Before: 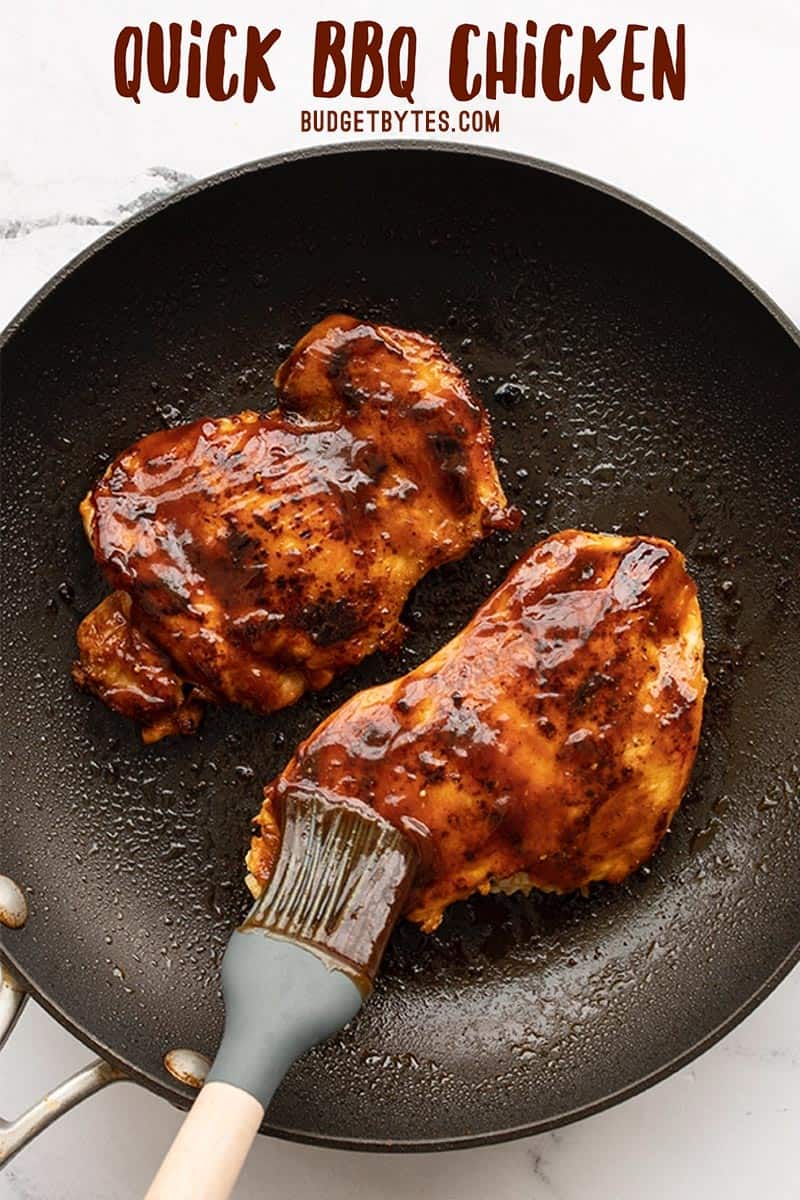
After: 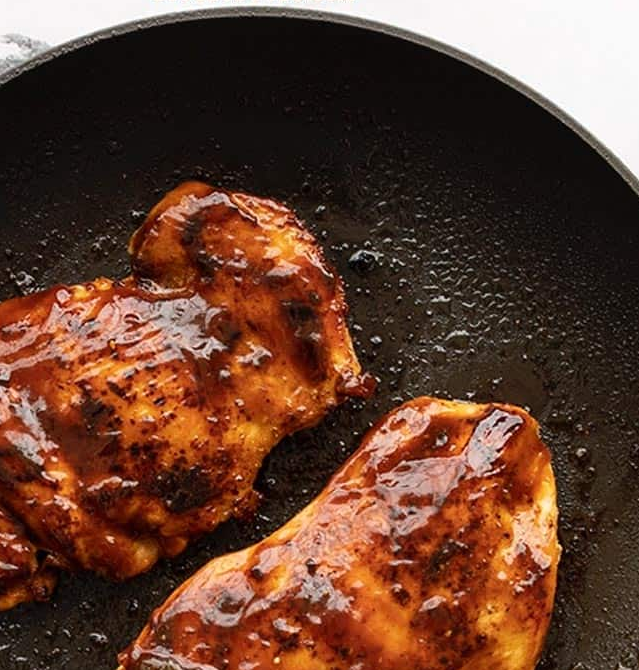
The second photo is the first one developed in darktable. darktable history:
crop: left 18.334%, top 11.089%, right 1.761%, bottom 33.056%
